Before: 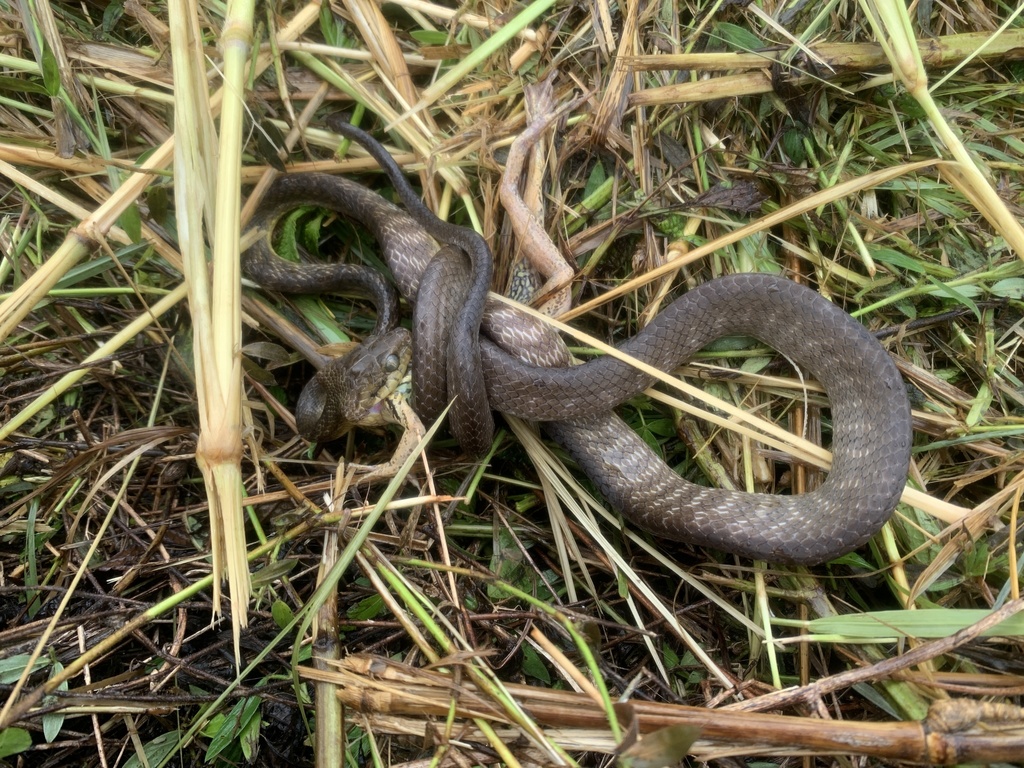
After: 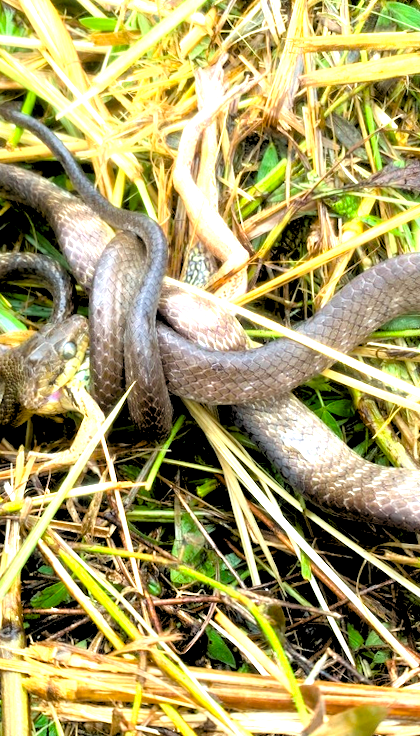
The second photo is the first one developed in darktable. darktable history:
crop: left 31.229%, right 27.105%
rotate and perspective: rotation -1.42°, crop left 0.016, crop right 0.984, crop top 0.035, crop bottom 0.965
color balance rgb: perceptual saturation grading › global saturation 25%, global vibrance 20%
rgb levels: levels [[0.029, 0.461, 0.922], [0, 0.5, 1], [0, 0.5, 1]]
exposure: black level correction 0.001, exposure 1.646 EV, compensate exposure bias true, compensate highlight preservation false
color calibration: illuminant Planckian (black body), x 0.351, y 0.352, temperature 4794.27 K
